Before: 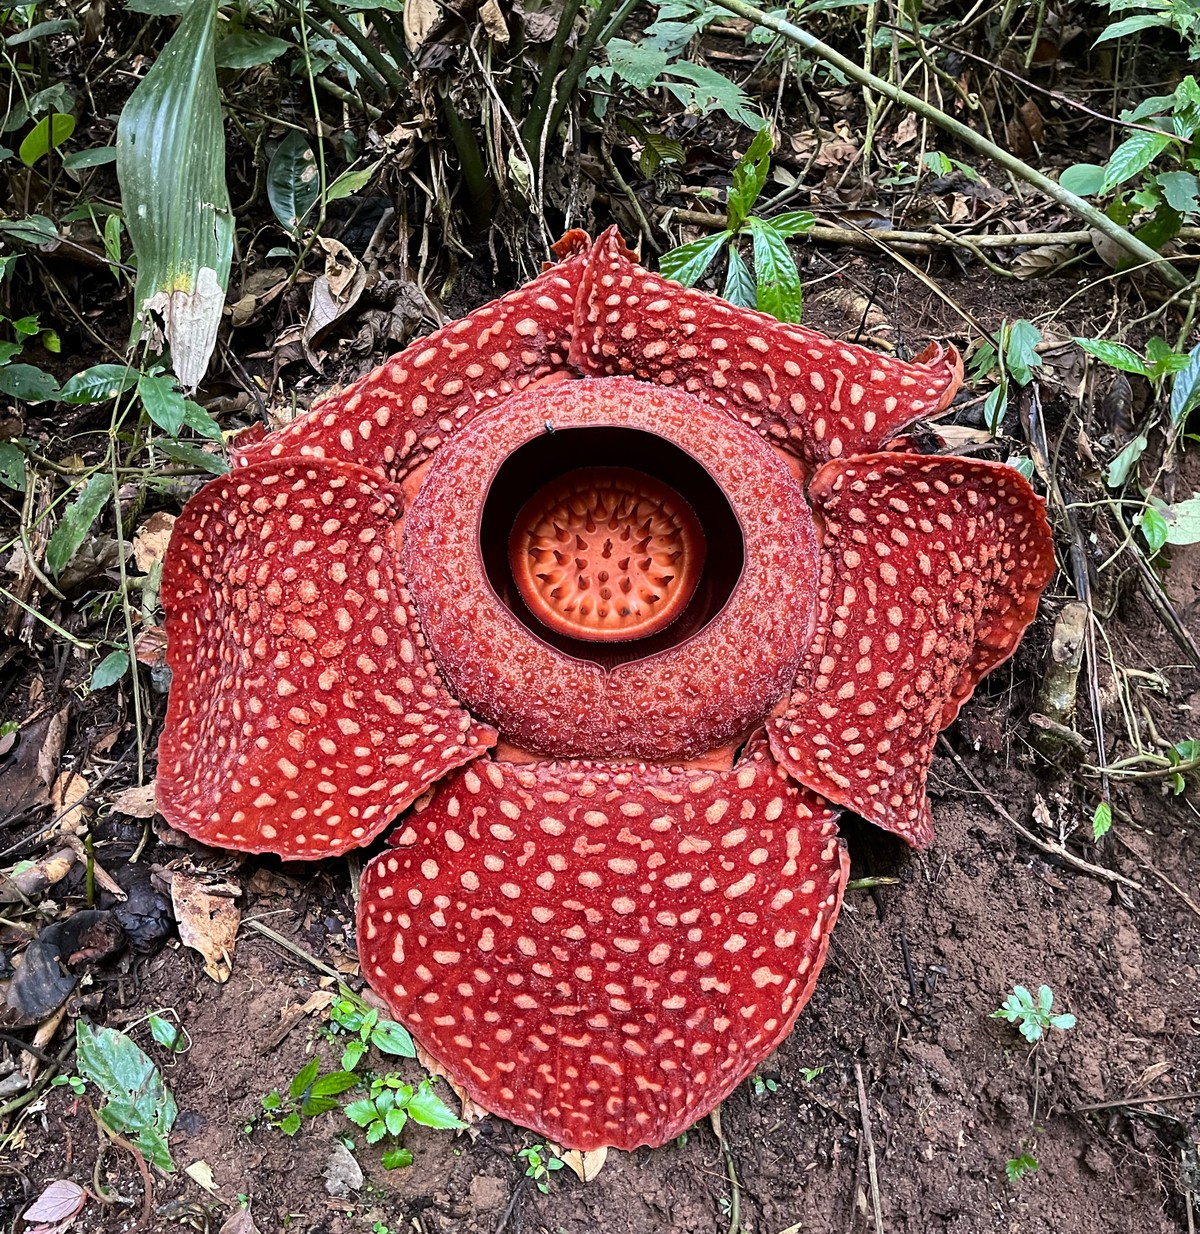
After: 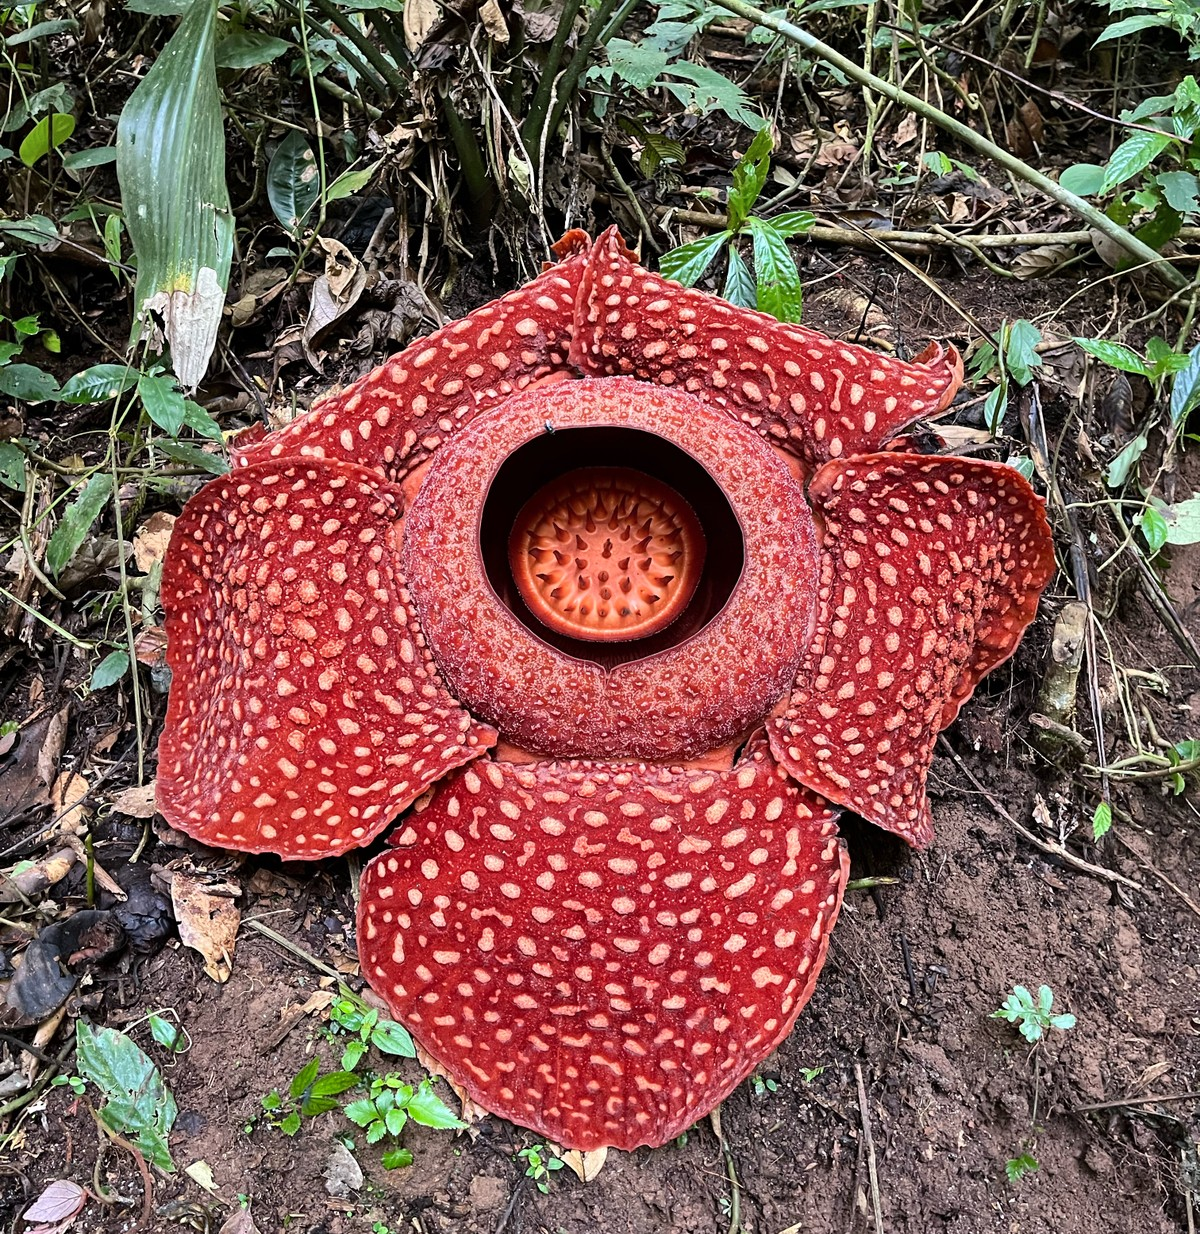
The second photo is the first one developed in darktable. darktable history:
shadows and highlights: highlights color adjustment 0%, soften with gaussian
